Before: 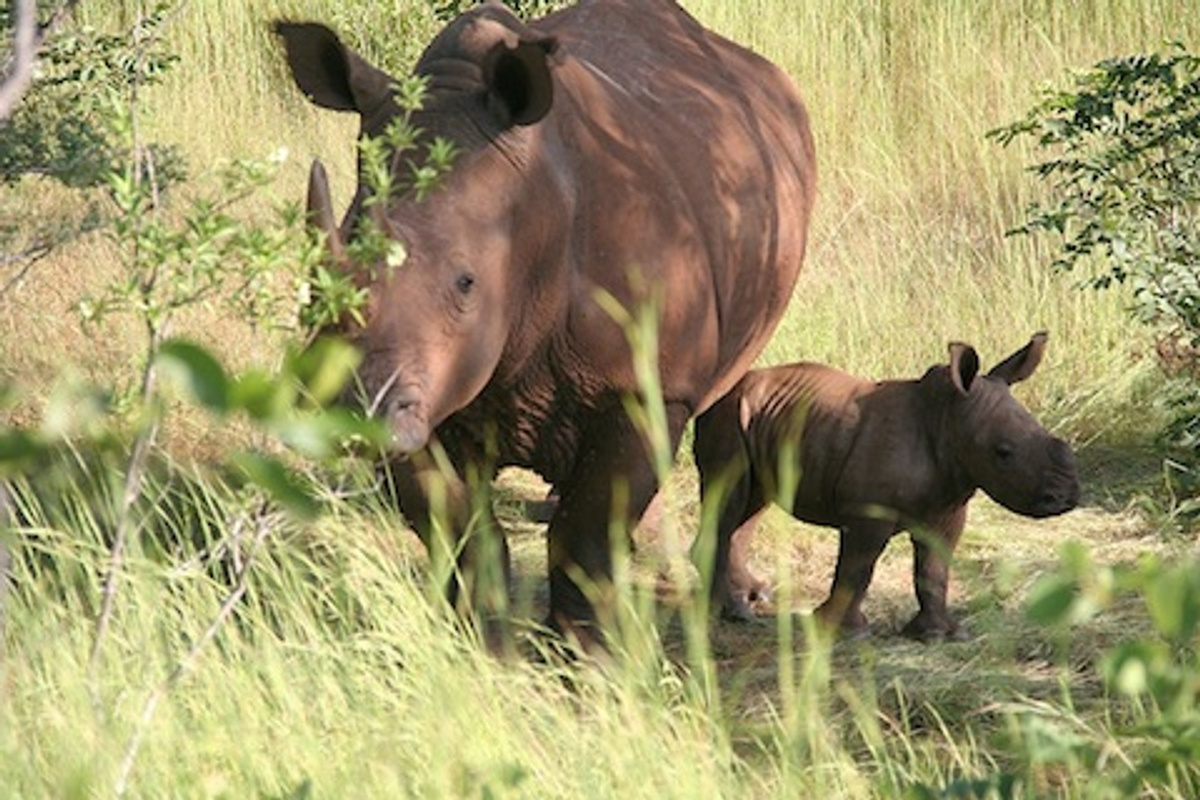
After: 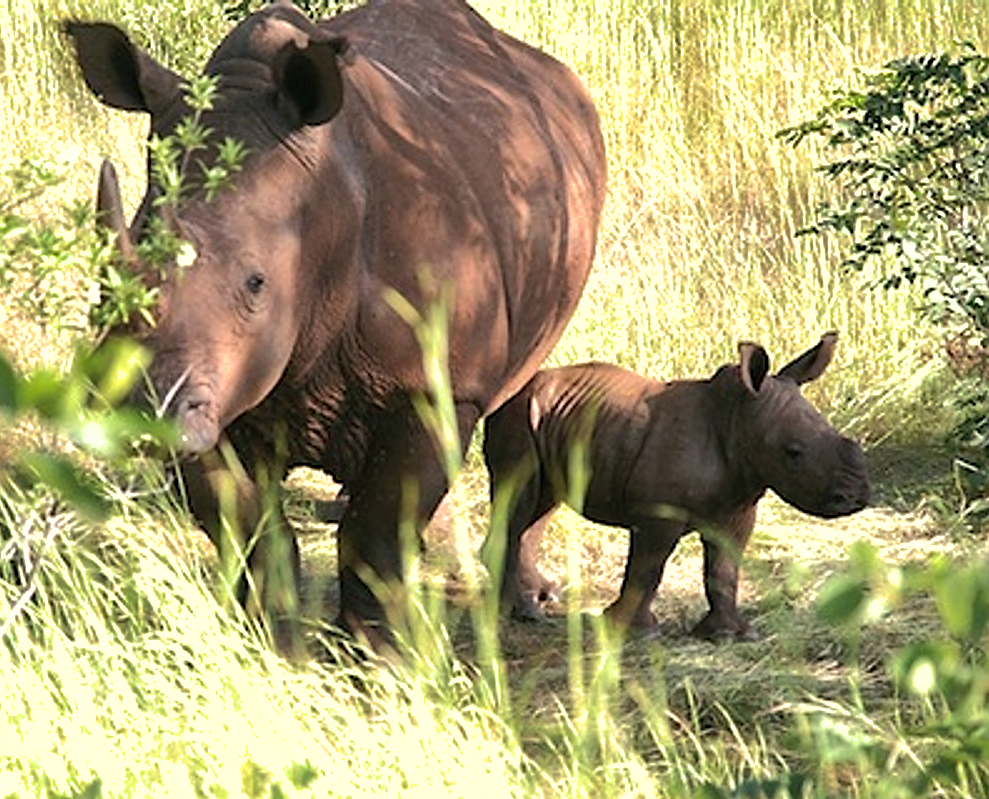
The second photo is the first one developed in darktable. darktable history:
crop: left 17.582%, bottom 0.031%
tone equalizer: -8 EV -0.75 EV, -7 EV -0.7 EV, -6 EV -0.6 EV, -5 EV -0.4 EV, -3 EV 0.4 EV, -2 EV 0.6 EV, -1 EV 0.7 EV, +0 EV 0.75 EV, edges refinement/feathering 500, mask exposure compensation -1.57 EV, preserve details no
sharpen: on, module defaults
shadows and highlights: on, module defaults
